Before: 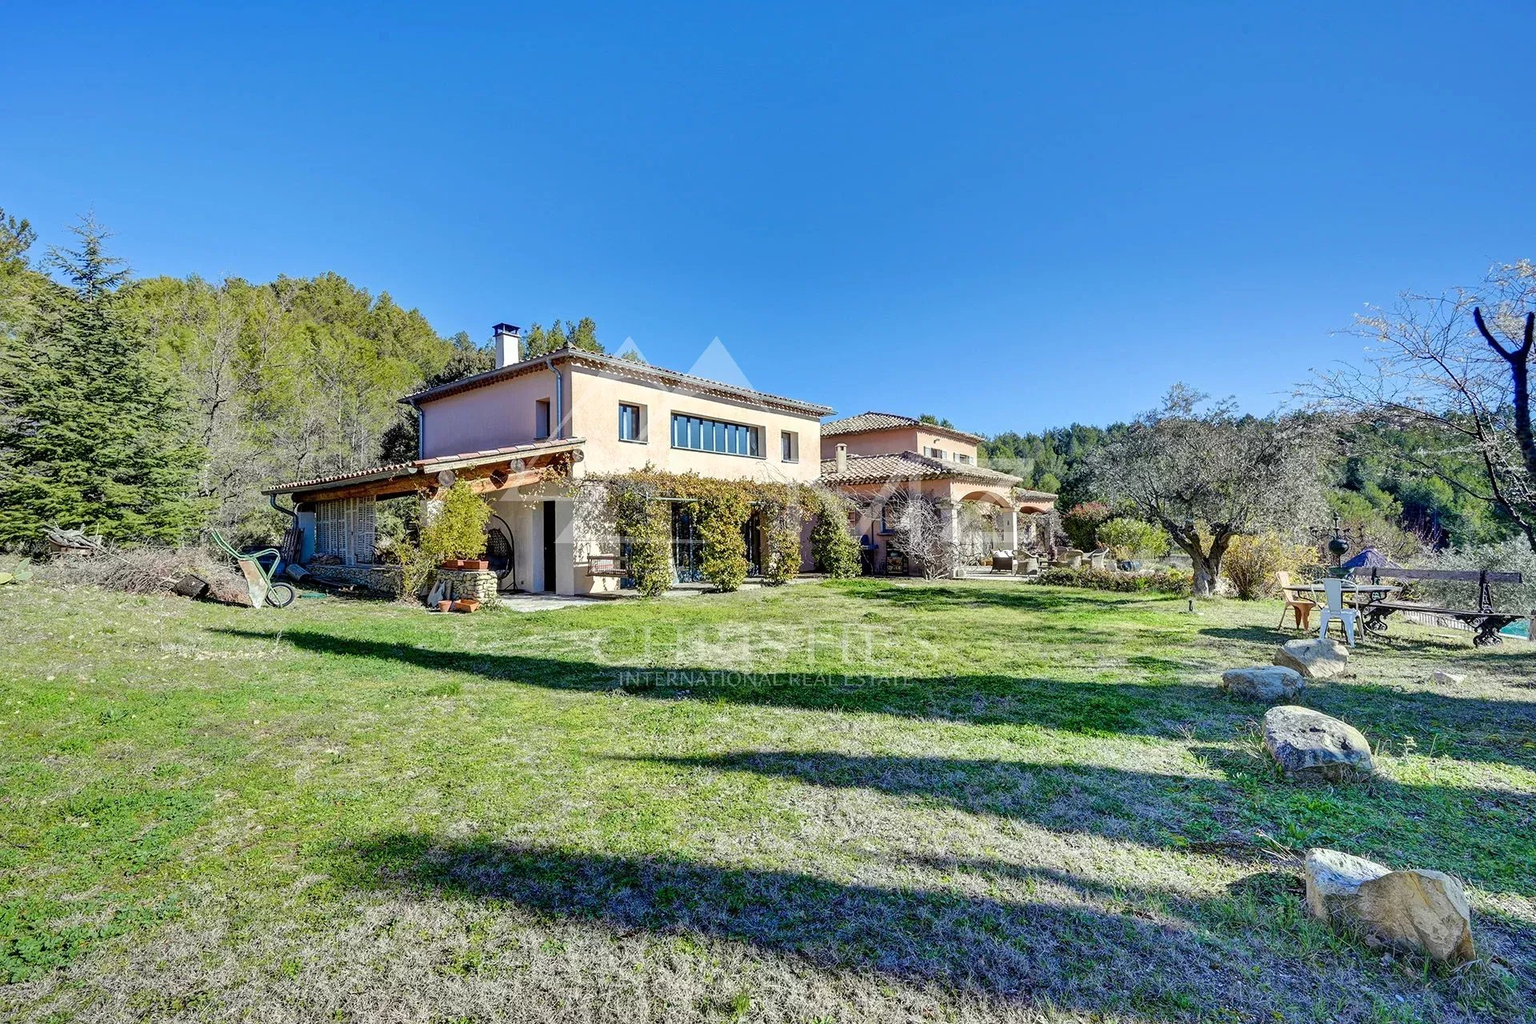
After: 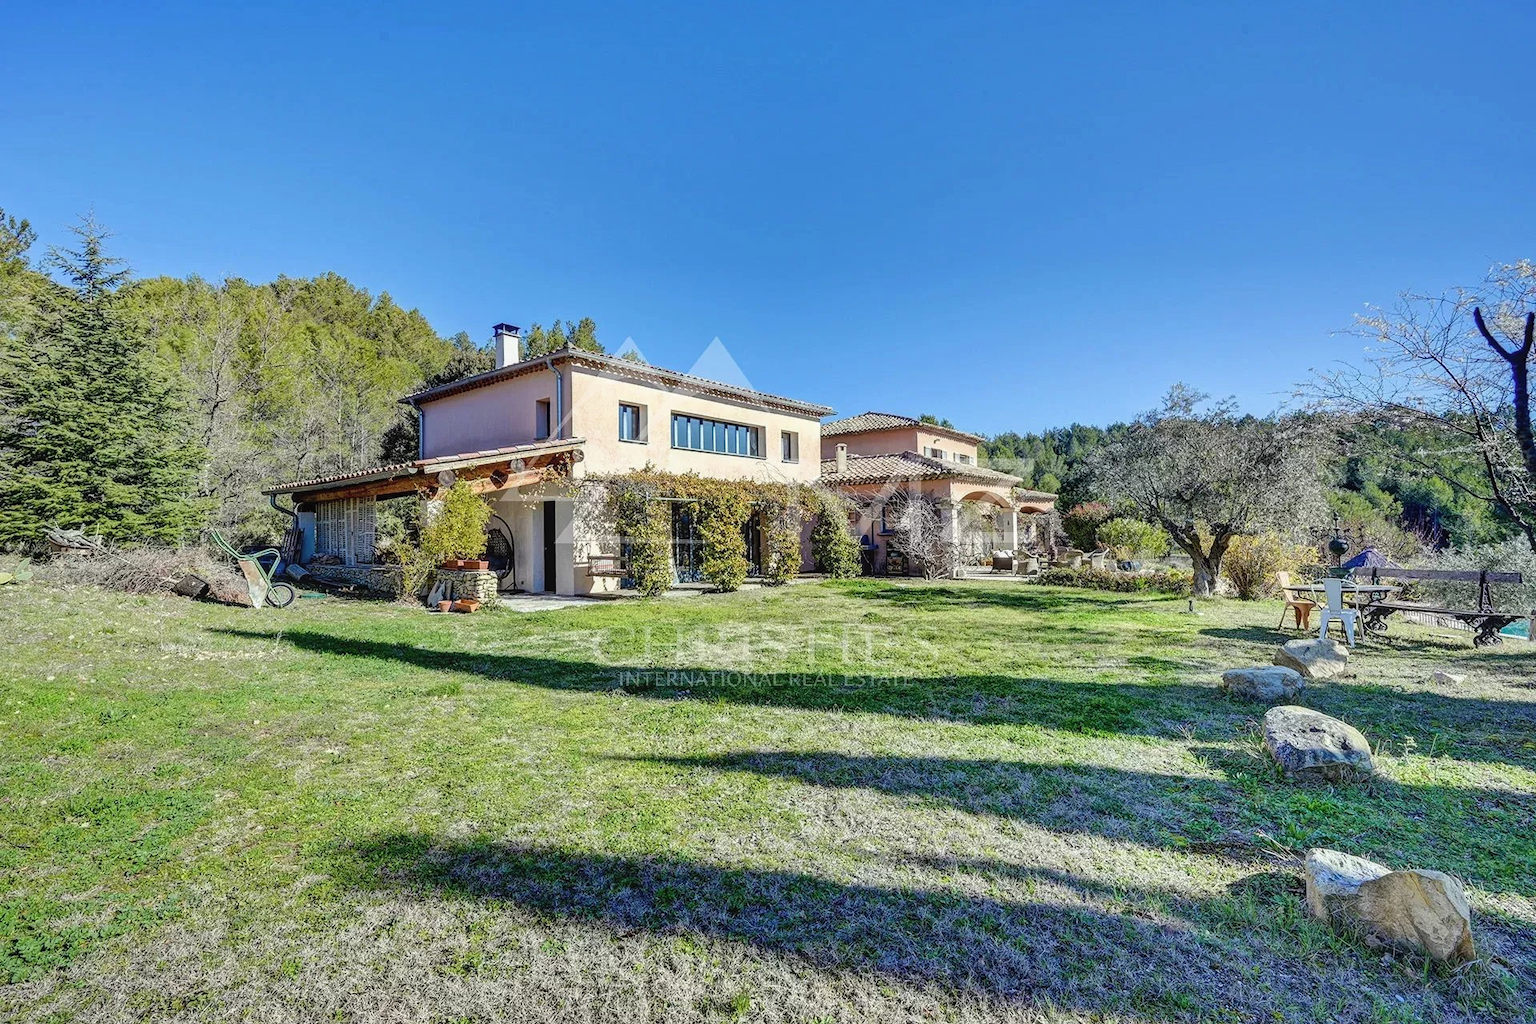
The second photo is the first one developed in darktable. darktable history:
local contrast: detail 109%
contrast brightness saturation: saturation -0.055
